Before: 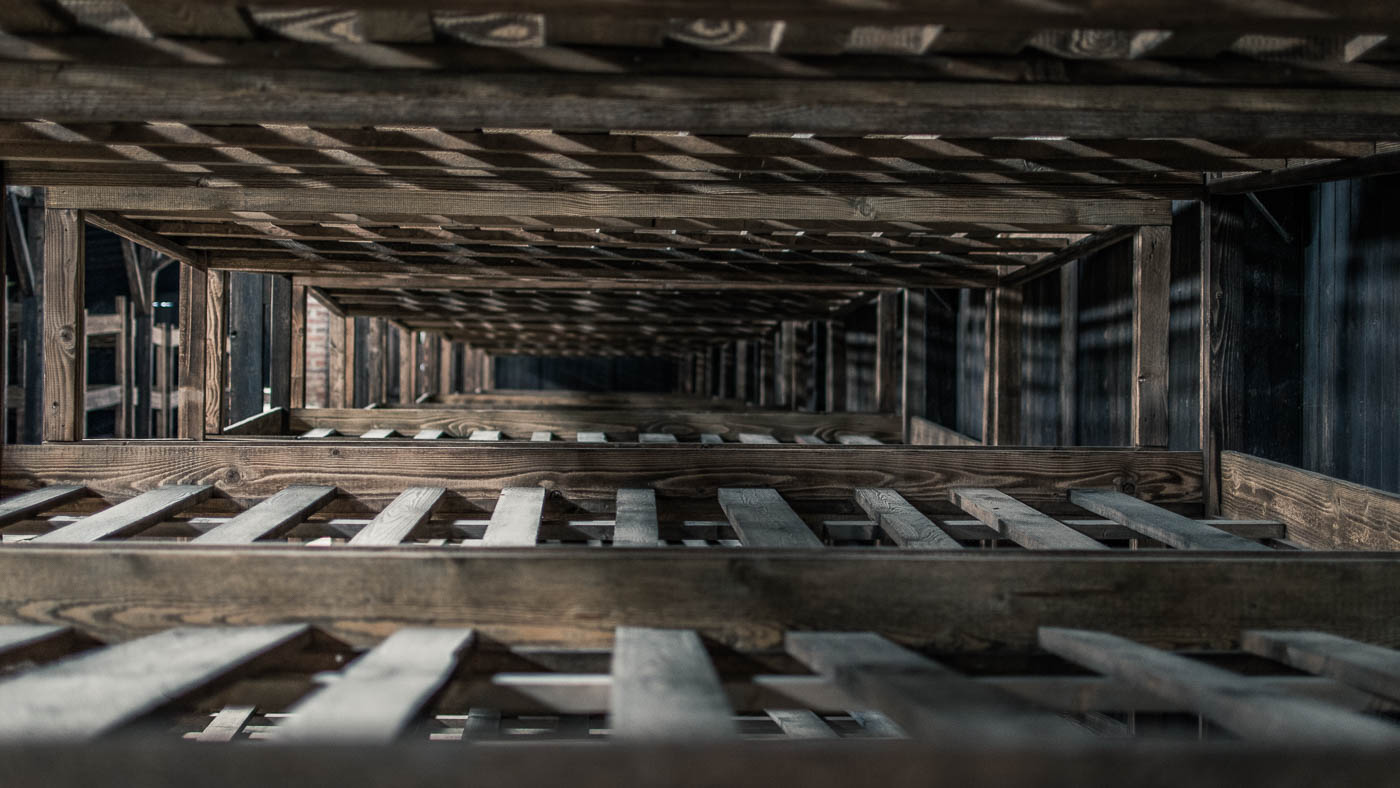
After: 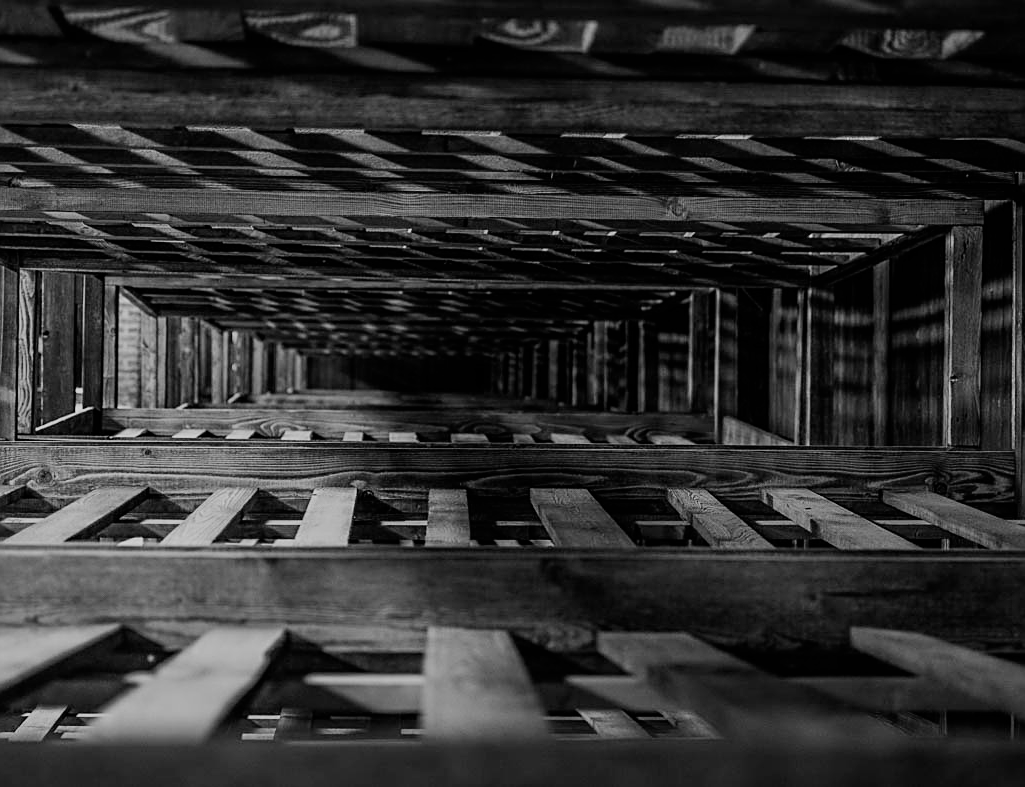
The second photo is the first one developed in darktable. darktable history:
exposure: exposure -0.151 EV, compensate highlight preservation false
crop: left 13.443%, right 13.31%
sharpen: on, module defaults
filmic rgb: black relative exposure -7.65 EV, white relative exposure 4.56 EV, hardness 3.61
monochrome: on, module defaults
